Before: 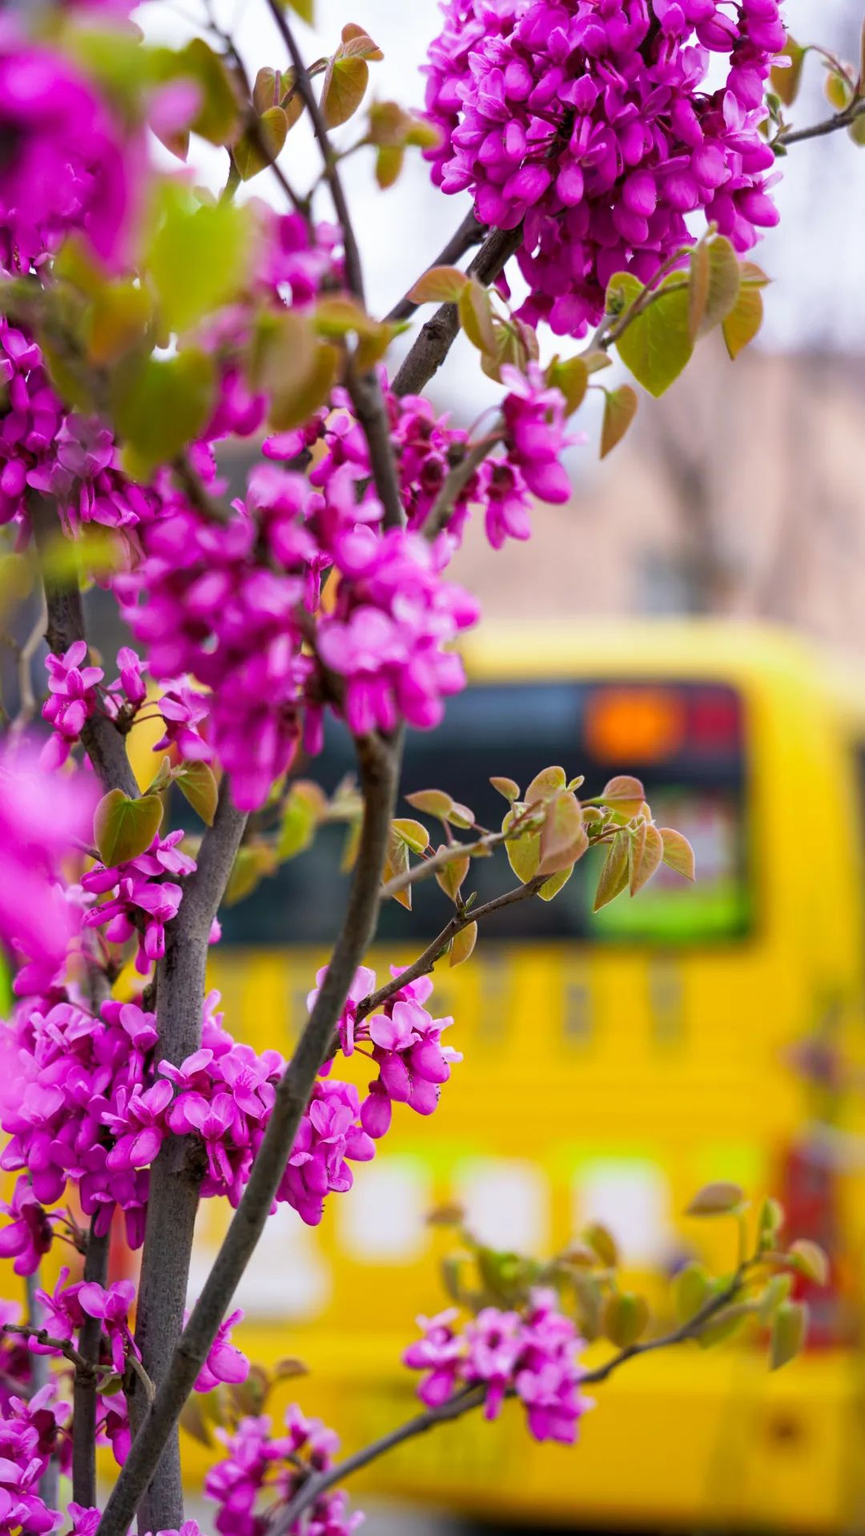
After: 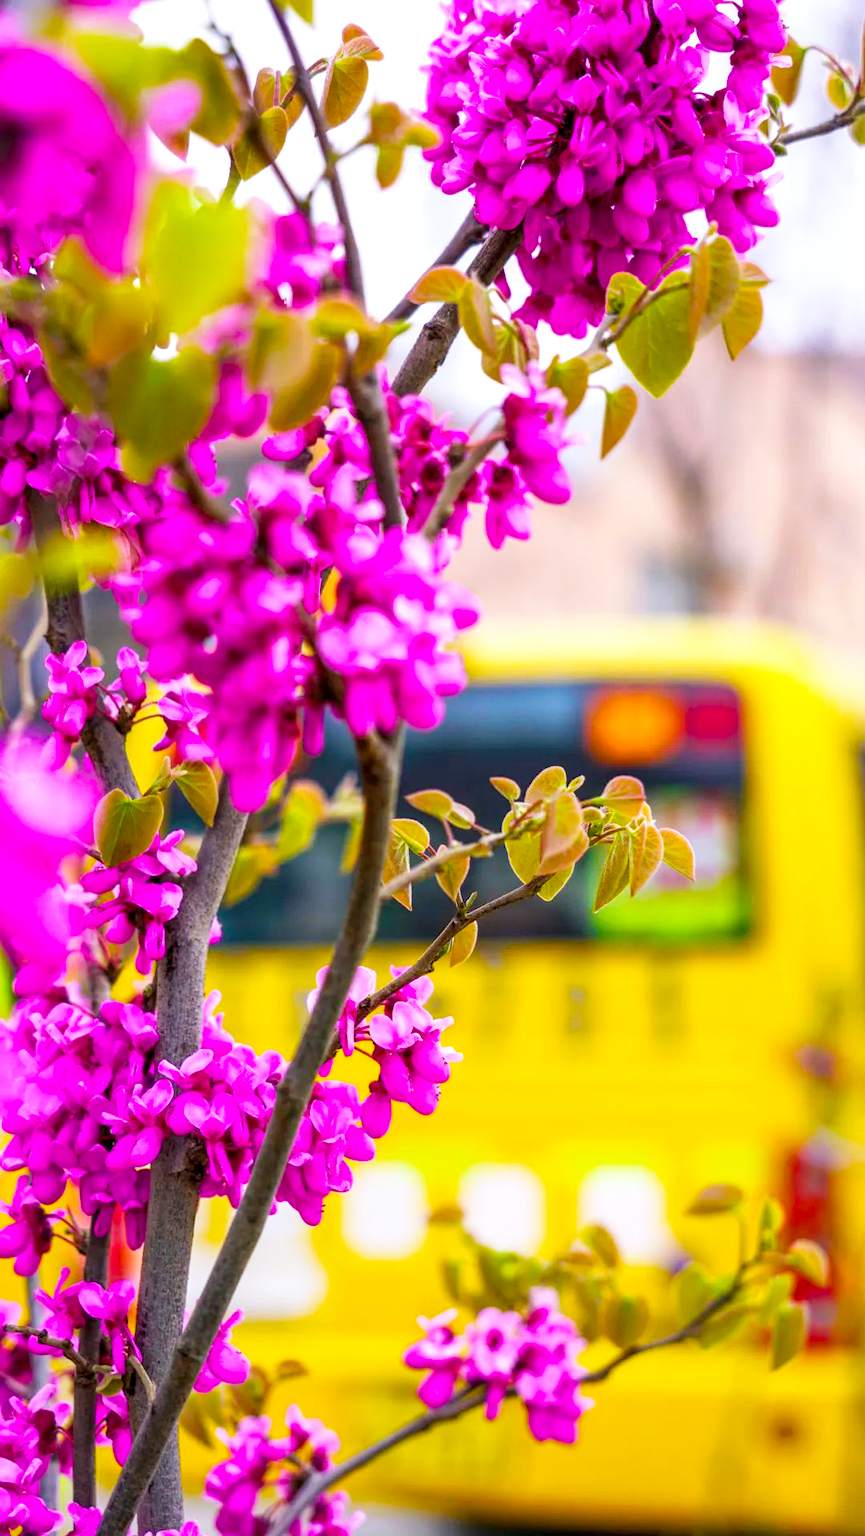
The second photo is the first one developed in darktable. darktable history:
base curve: curves: ch0 [(0, 0) (0.204, 0.334) (0.55, 0.733) (1, 1)], preserve colors none
local contrast: on, module defaults
color balance rgb: linear chroma grading › global chroma 14.974%, perceptual saturation grading › global saturation 19.901%, perceptual brilliance grading › global brilliance 4.343%, global vibrance 20%
